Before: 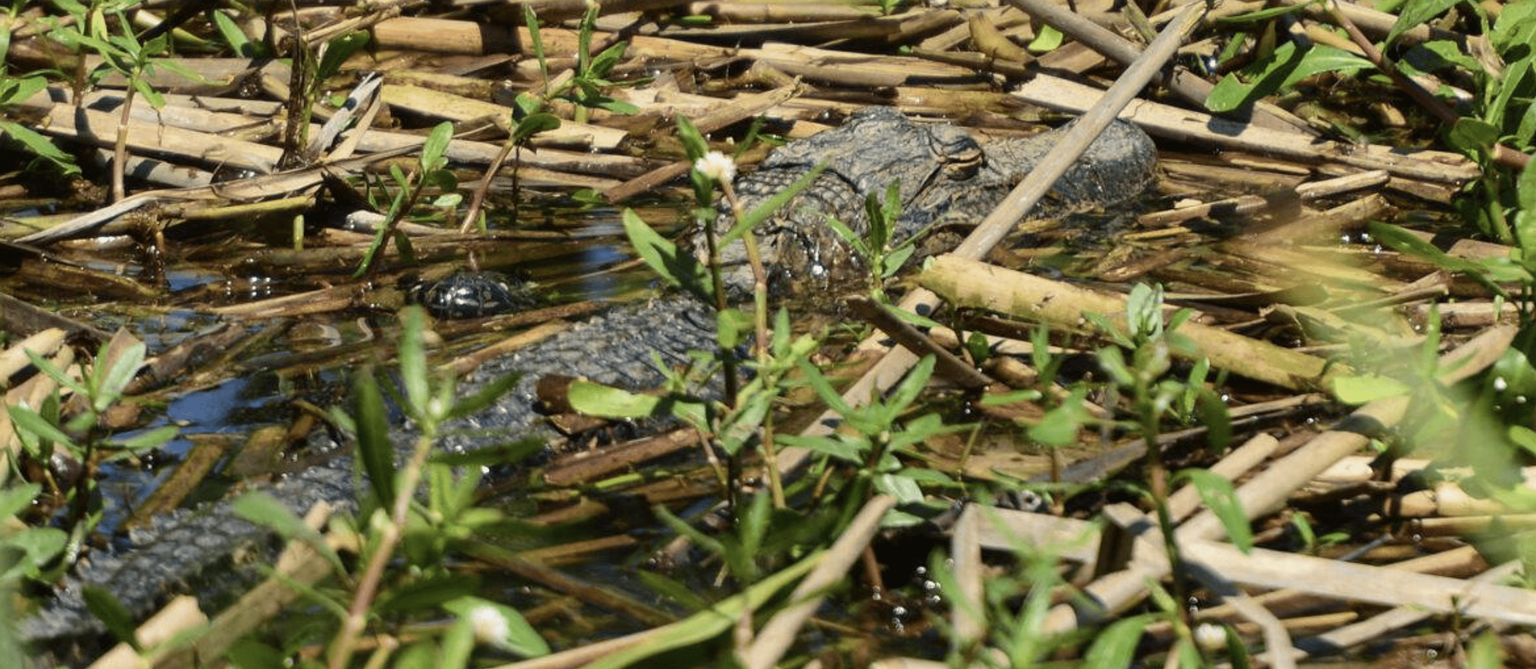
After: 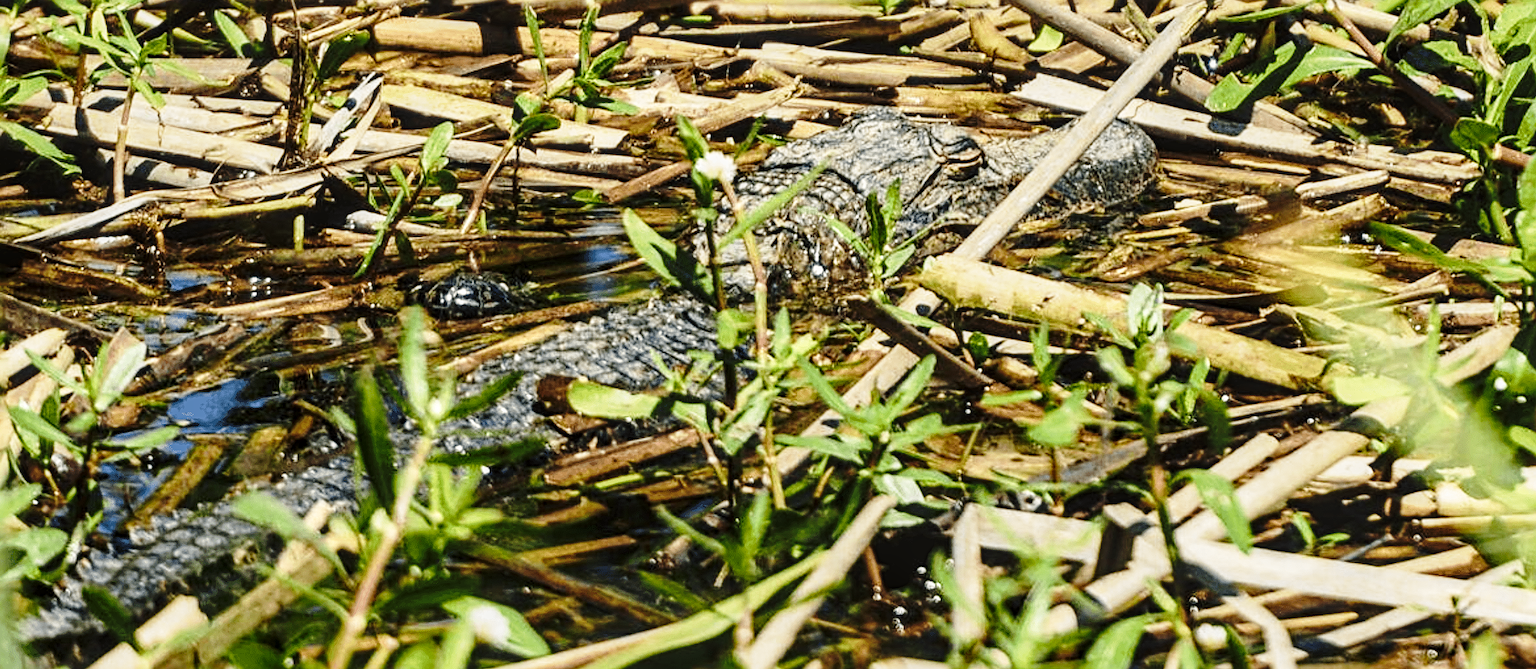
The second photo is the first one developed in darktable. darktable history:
sharpen: radius 3.966
base curve: curves: ch0 [(0, 0) (0.04, 0.03) (0.133, 0.232) (0.448, 0.748) (0.843, 0.968) (1, 1)], preserve colors none
local contrast: on, module defaults
